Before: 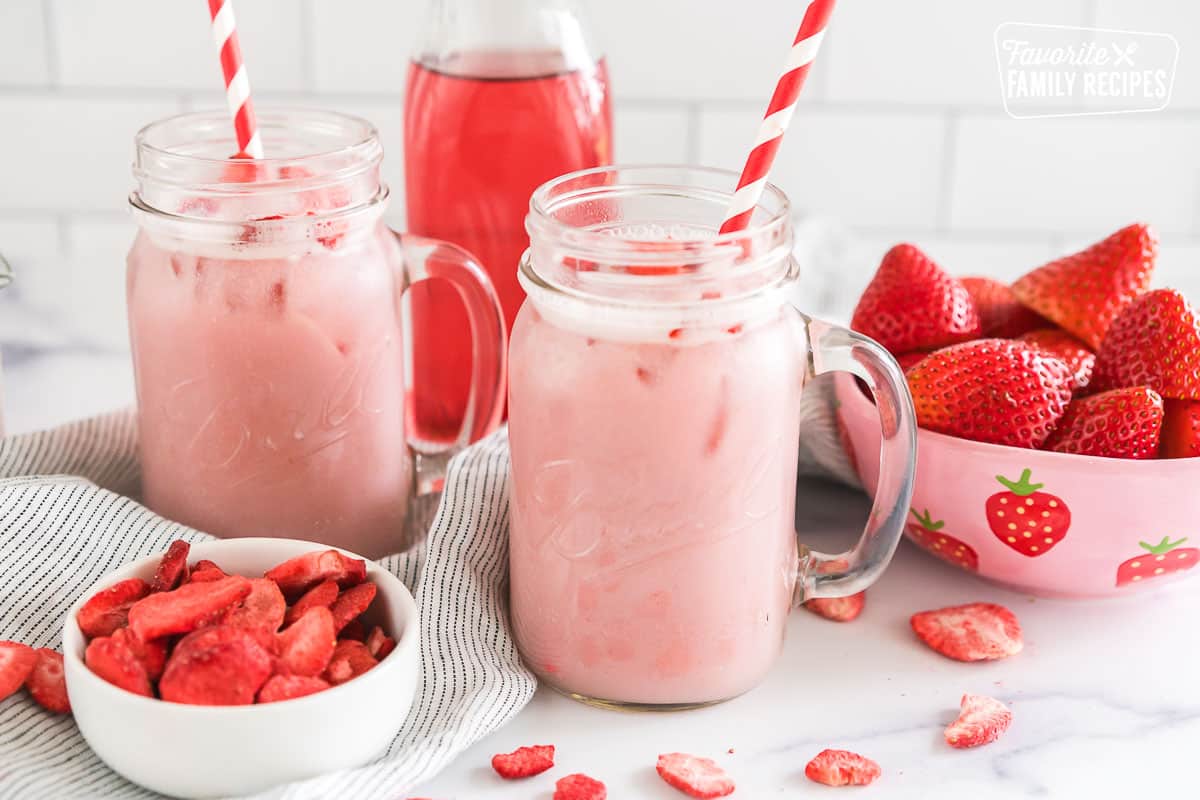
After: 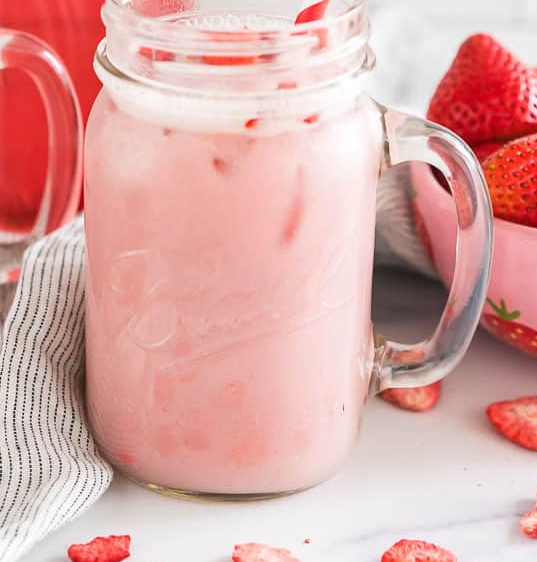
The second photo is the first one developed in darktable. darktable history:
crop: left 35.352%, top 26.26%, right 19.847%, bottom 3.438%
